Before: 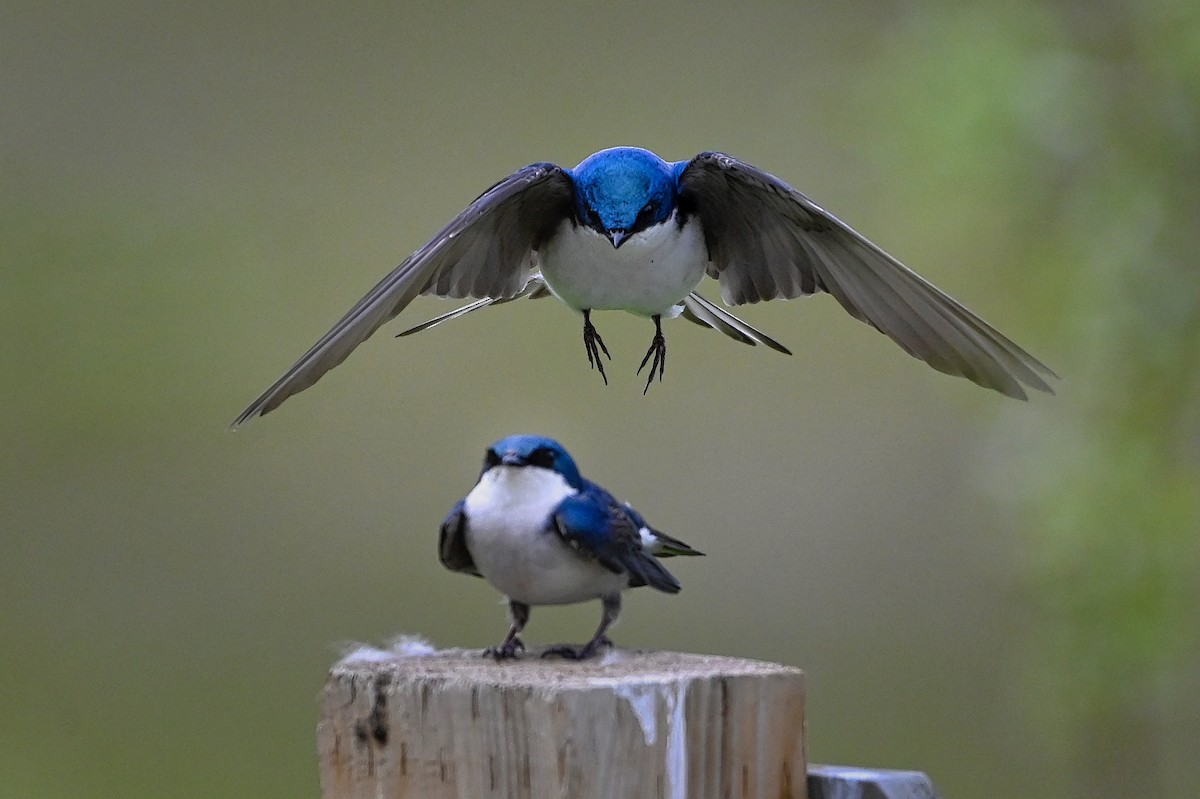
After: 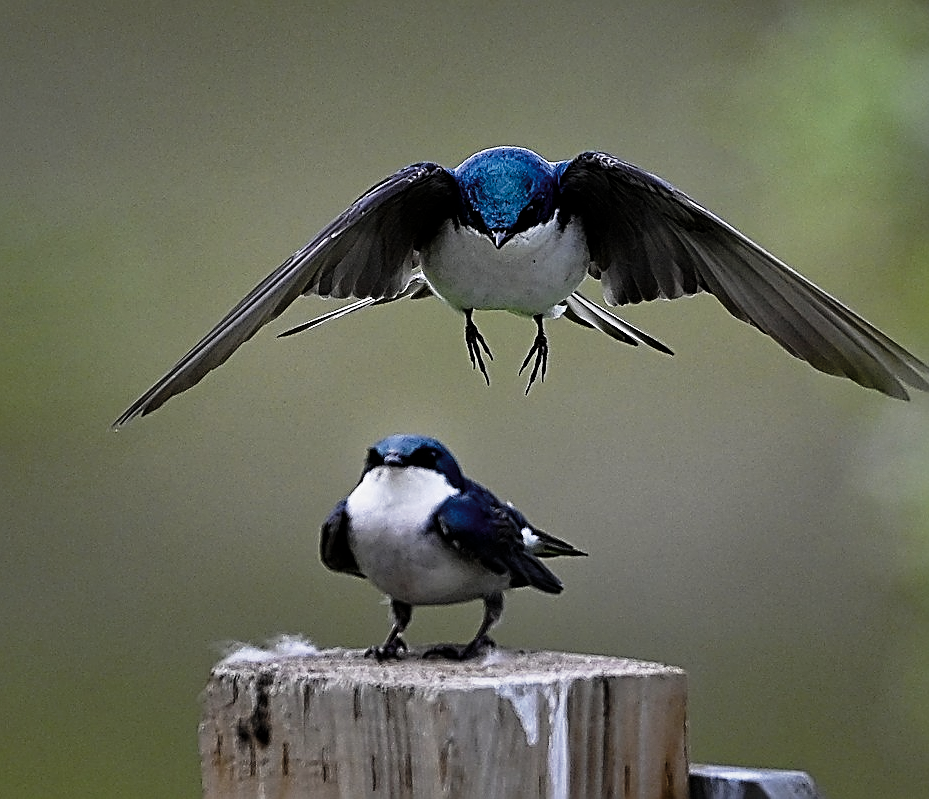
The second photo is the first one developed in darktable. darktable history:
crop: left 9.88%, right 12.664%
sharpen: amount 1
base curve: curves: ch0 [(0, 0) (0.028, 0.03) (0.121, 0.232) (0.46, 0.748) (0.859, 0.968) (1, 1)], preserve colors none
levels: levels [0, 0.618, 1]
